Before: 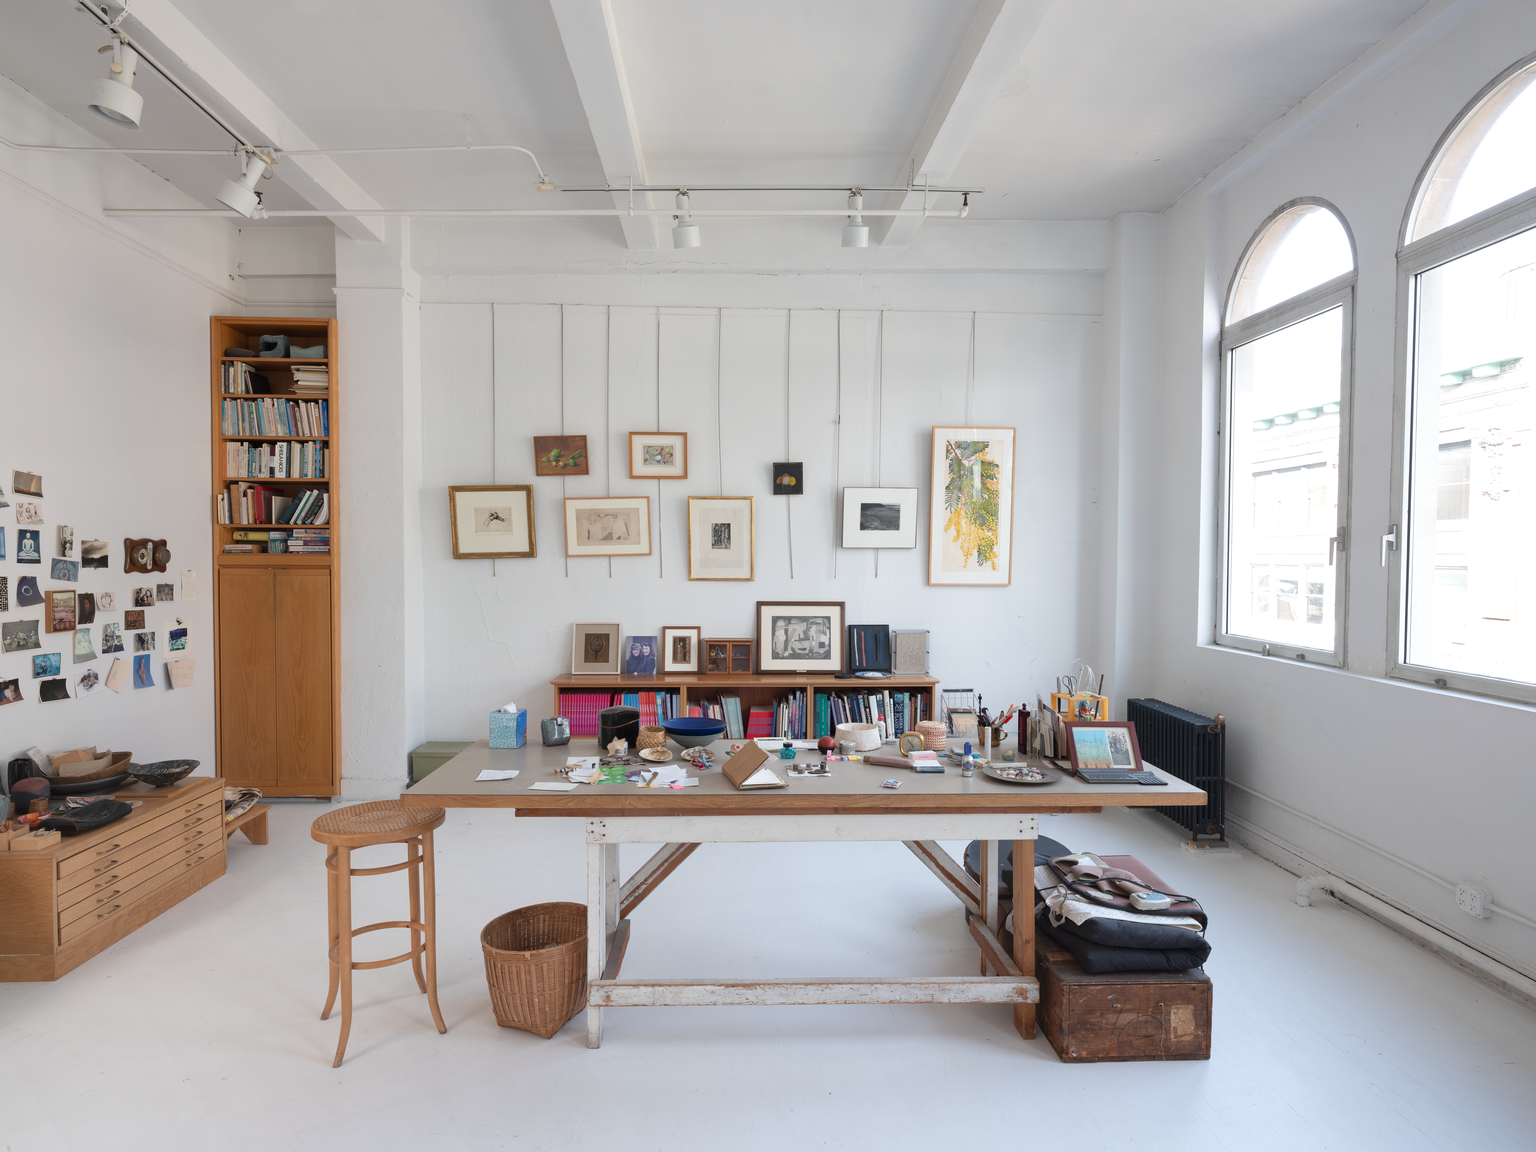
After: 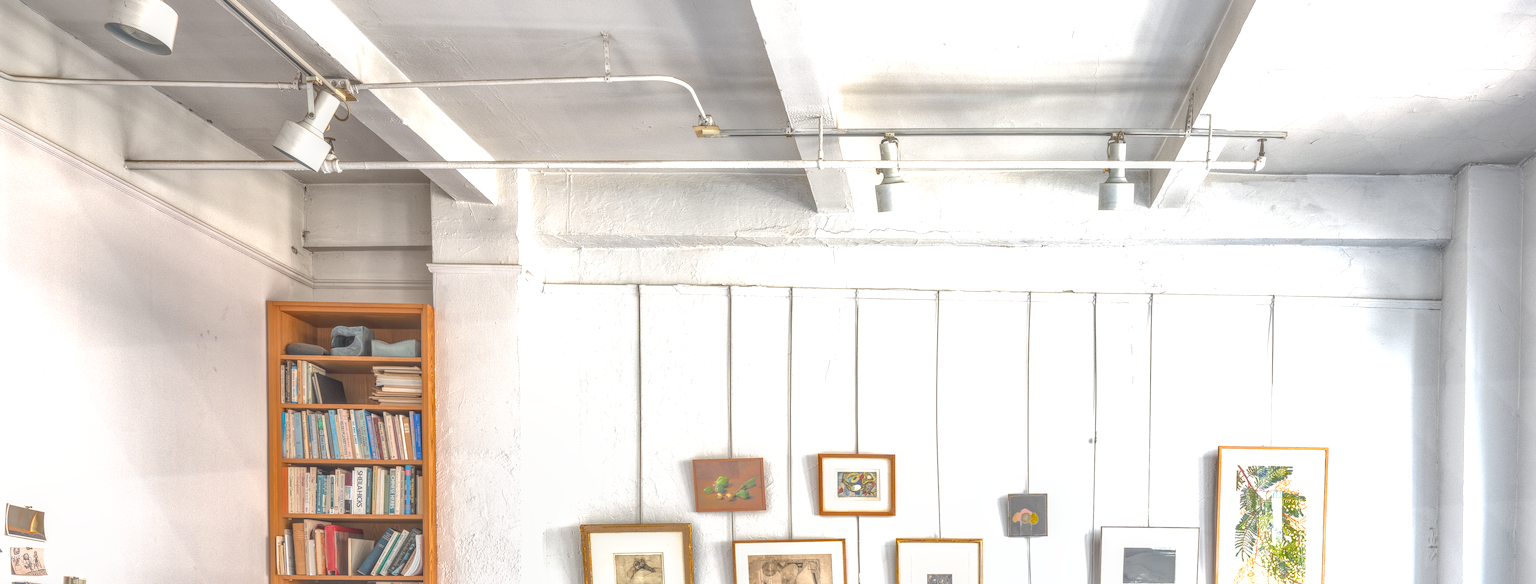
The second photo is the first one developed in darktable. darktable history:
exposure: exposure 1 EV, compensate highlight preservation false
crop: left 0.562%, top 7.645%, right 23.569%, bottom 53.831%
local contrast: highlights 20%, shadows 27%, detail 199%, midtone range 0.2
shadows and highlights: shadows 25.34, highlights -70.6
